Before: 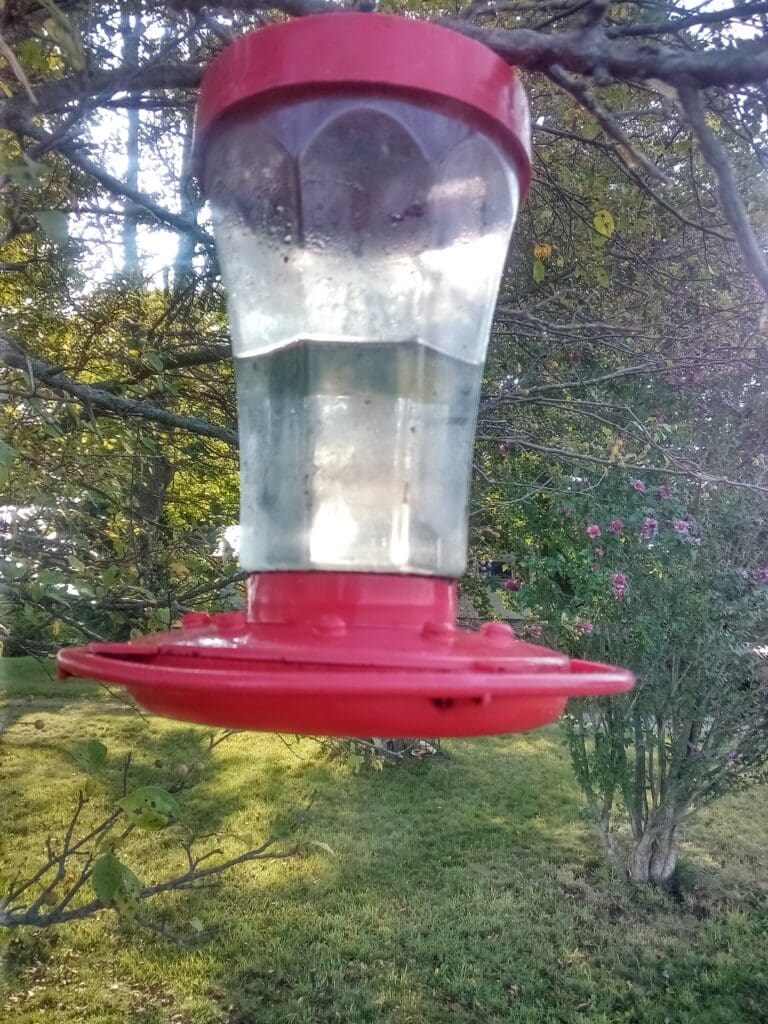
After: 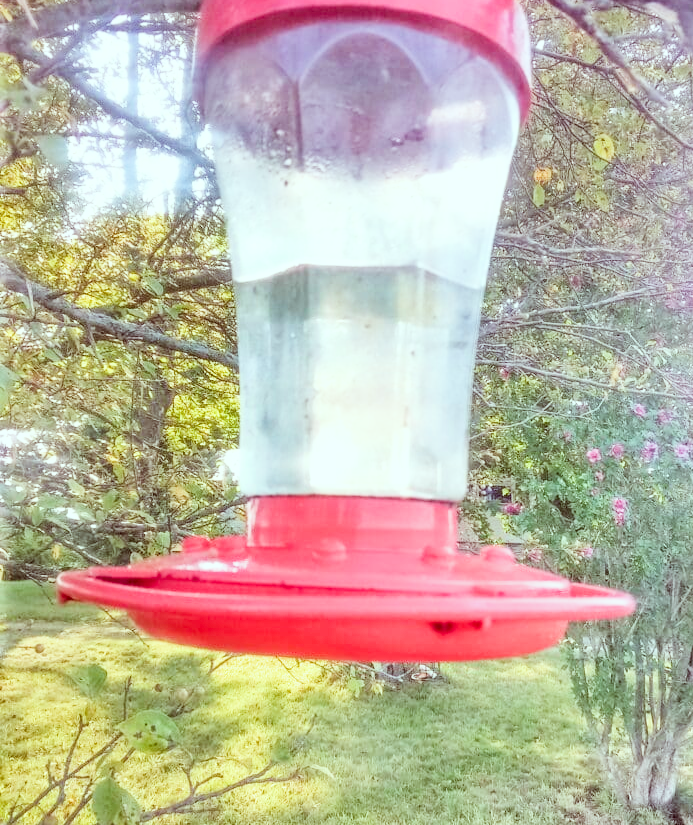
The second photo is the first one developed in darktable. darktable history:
color correction: highlights a* -7.23, highlights b* -0.161, shadows a* 20.08, shadows b* 11.73
exposure: exposure 2 EV, compensate exposure bias true, compensate highlight preservation false
crop: top 7.49%, right 9.717%, bottom 11.943%
filmic rgb: black relative exposure -7.65 EV, white relative exposure 4.56 EV, hardness 3.61, contrast 1.05
